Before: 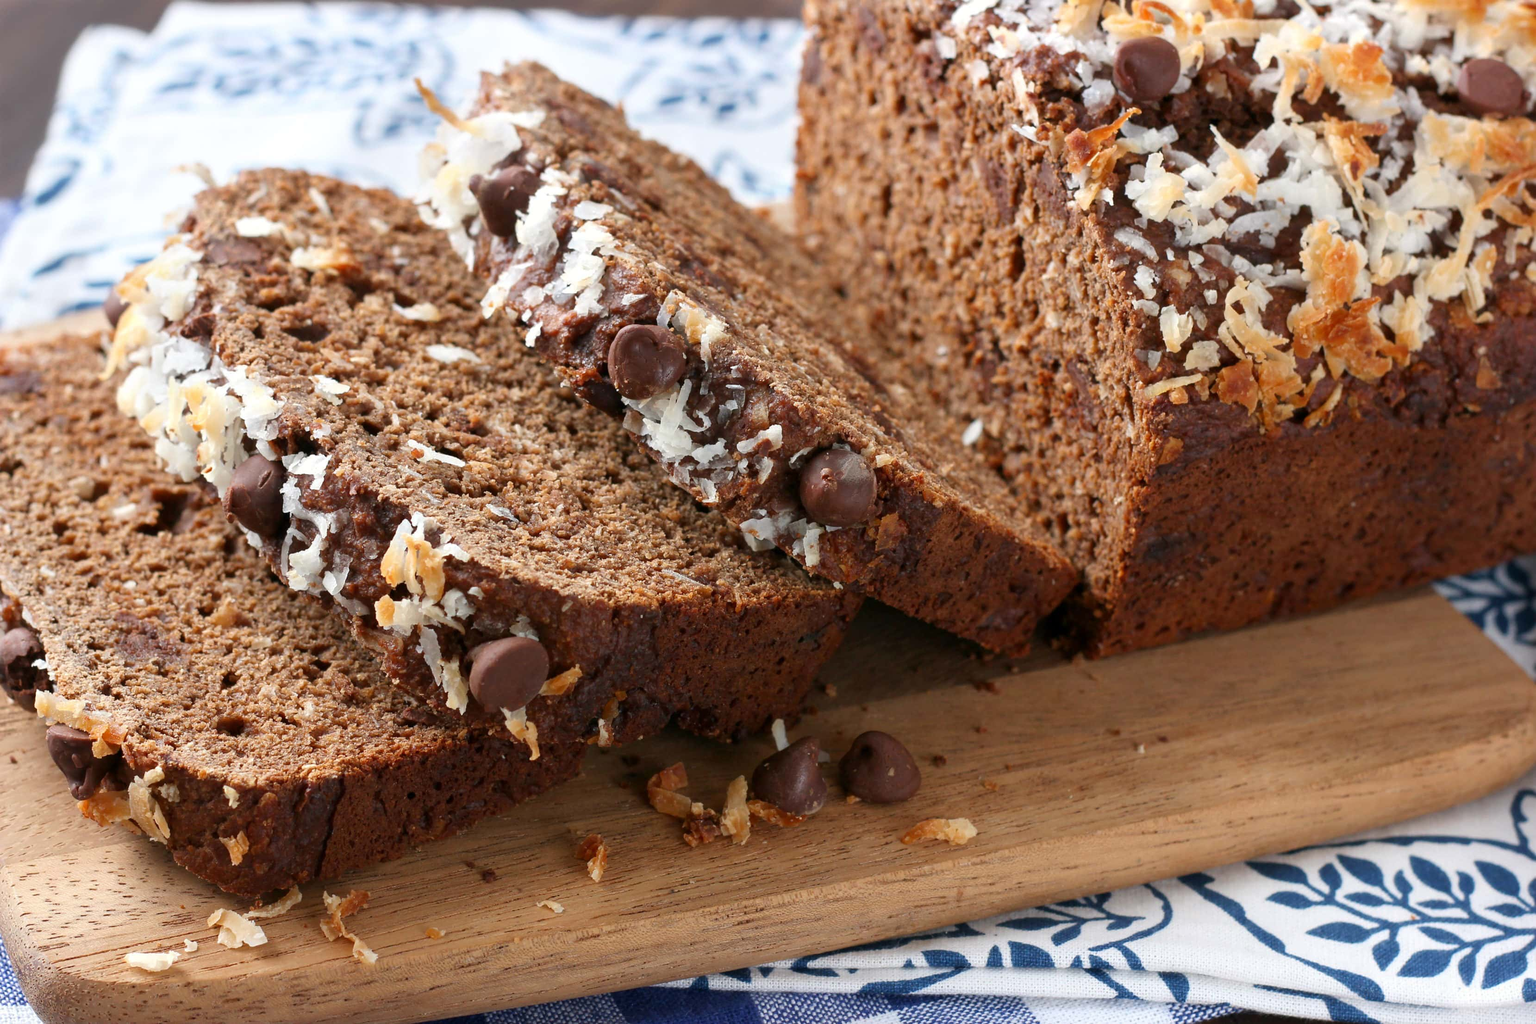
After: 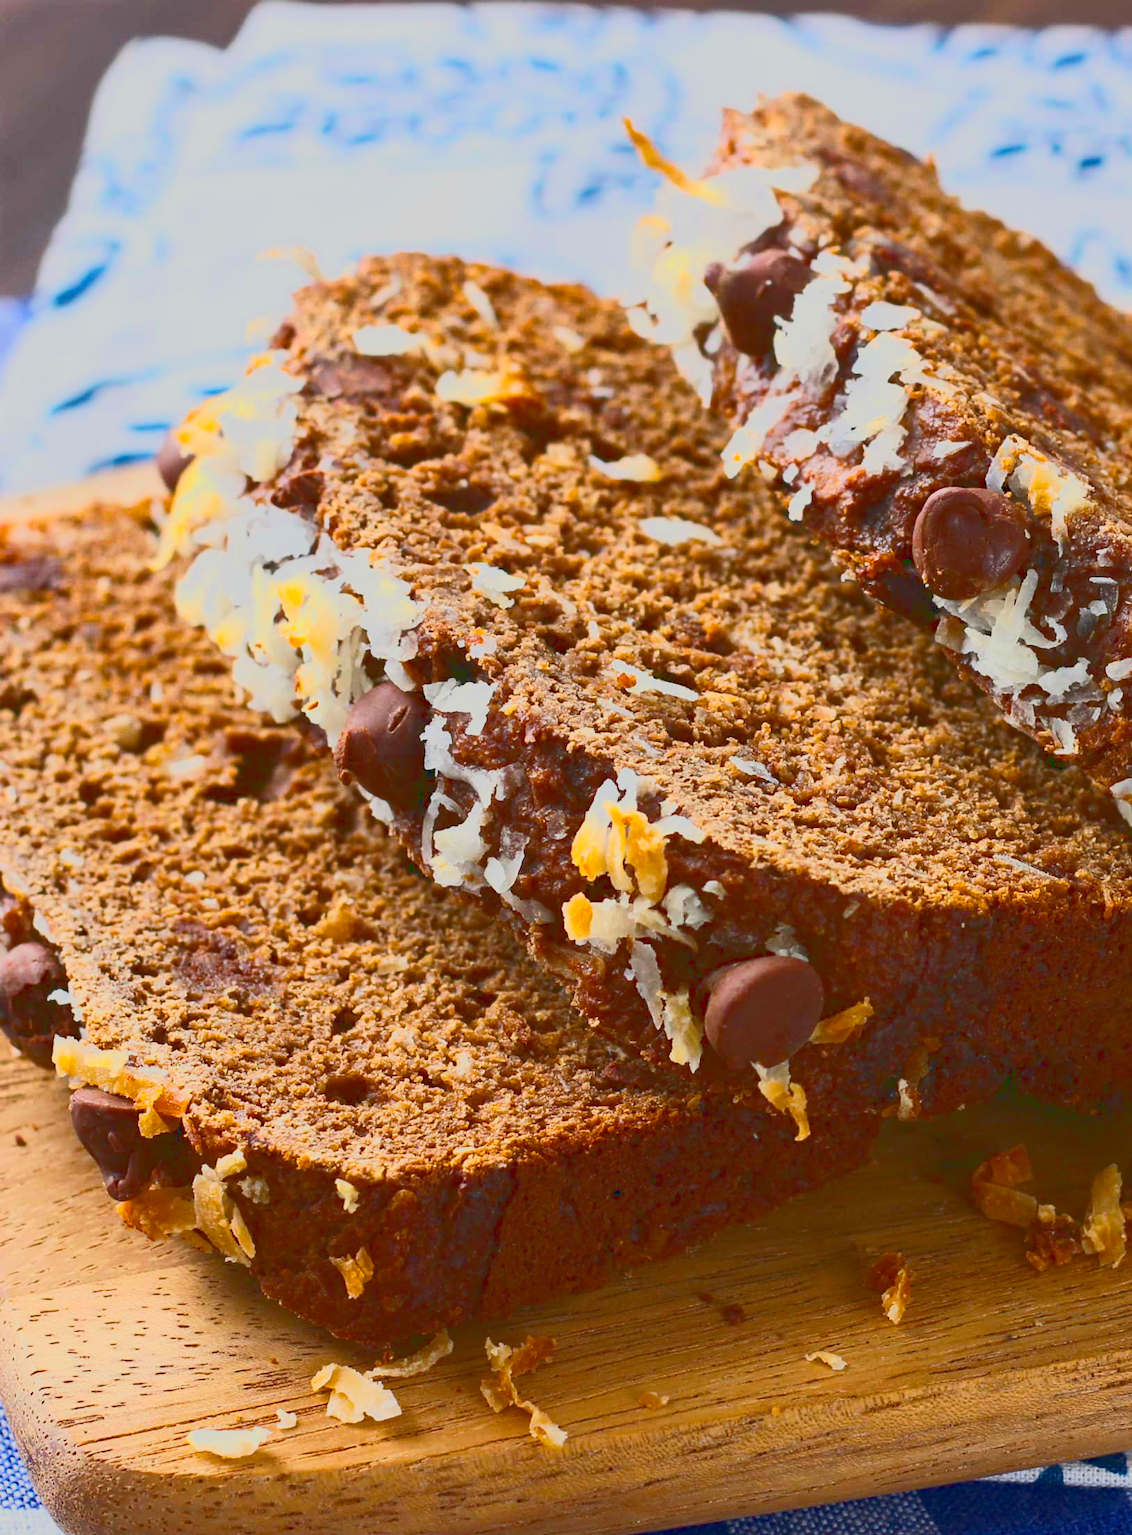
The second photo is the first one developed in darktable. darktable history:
exposure: compensate highlight preservation false
haze removal: compatibility mode true, adaptive false
crop and rotate: left 0%, top 0%, right 50.845%
tone curve: curves: ch0 [(0, 0.148) (0.191, 0.225) (0.39, 0.373) (0.669, 0.716) (0.847, 0.818) (1, 0.839)]
color balance rgb: linear chroma grading › global chroma 10%, perceptual saturation grading › global saturation 30%, global vibrance 10%
